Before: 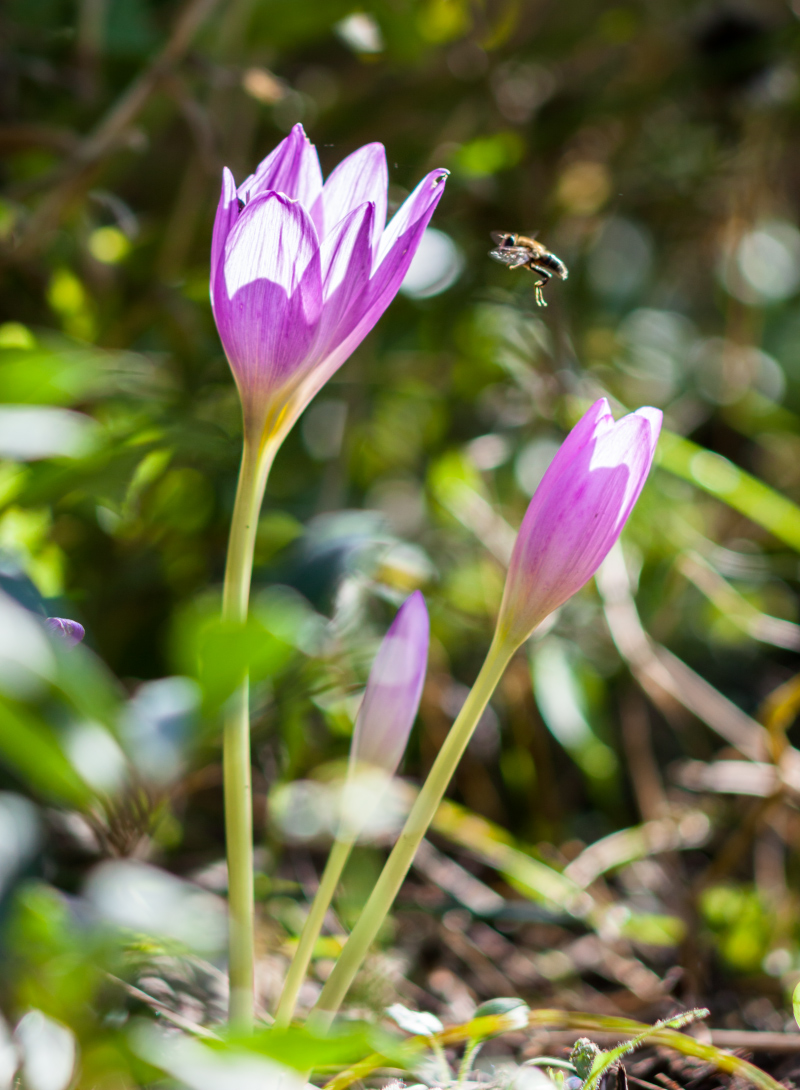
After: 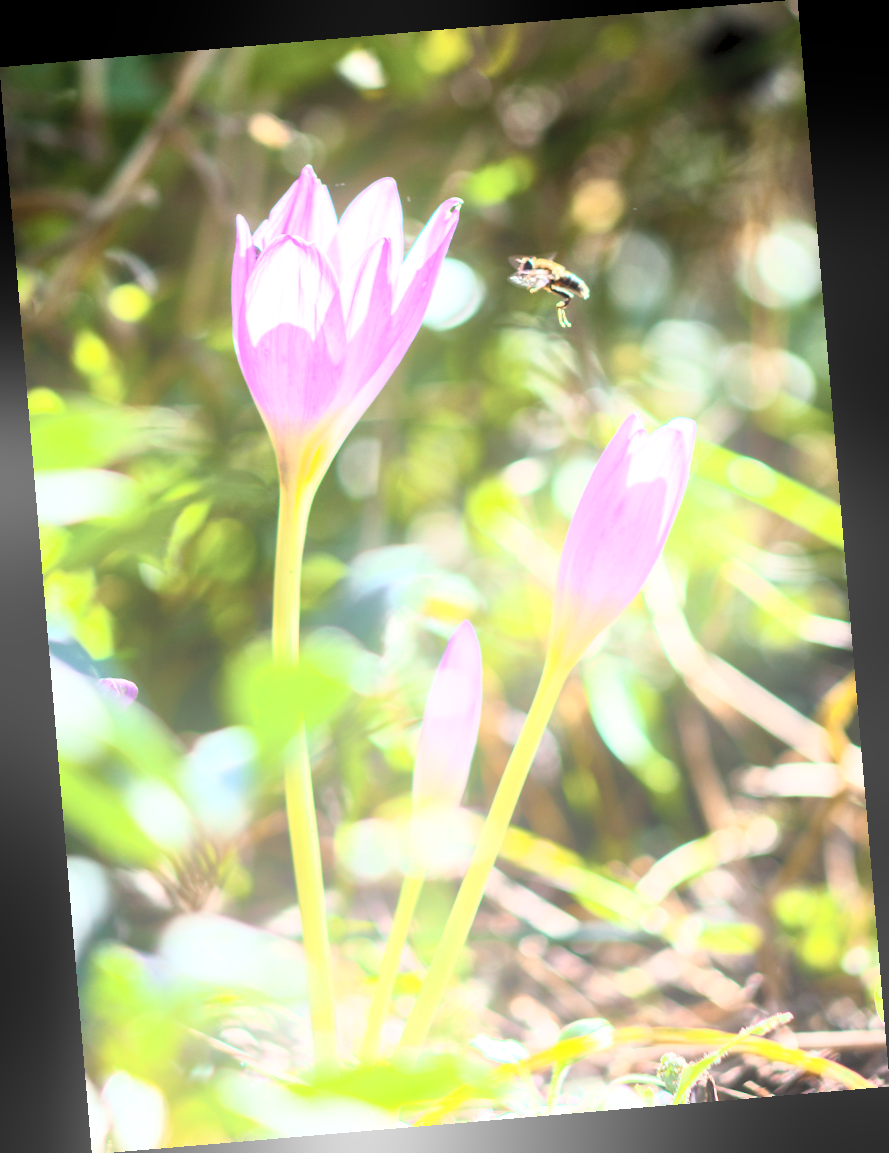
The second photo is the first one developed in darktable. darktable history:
bloom: size 16%, threshold 98%, strength 20%
rotate and perspective: rotation -4.86°, automatic cropping off
contrast brightness saturation: contrast 0.39, brightness 0.53
exposure: black level correction 0.001, exposure 0.5 EV, compensate exposure bias true, compensate highlight preservation false
